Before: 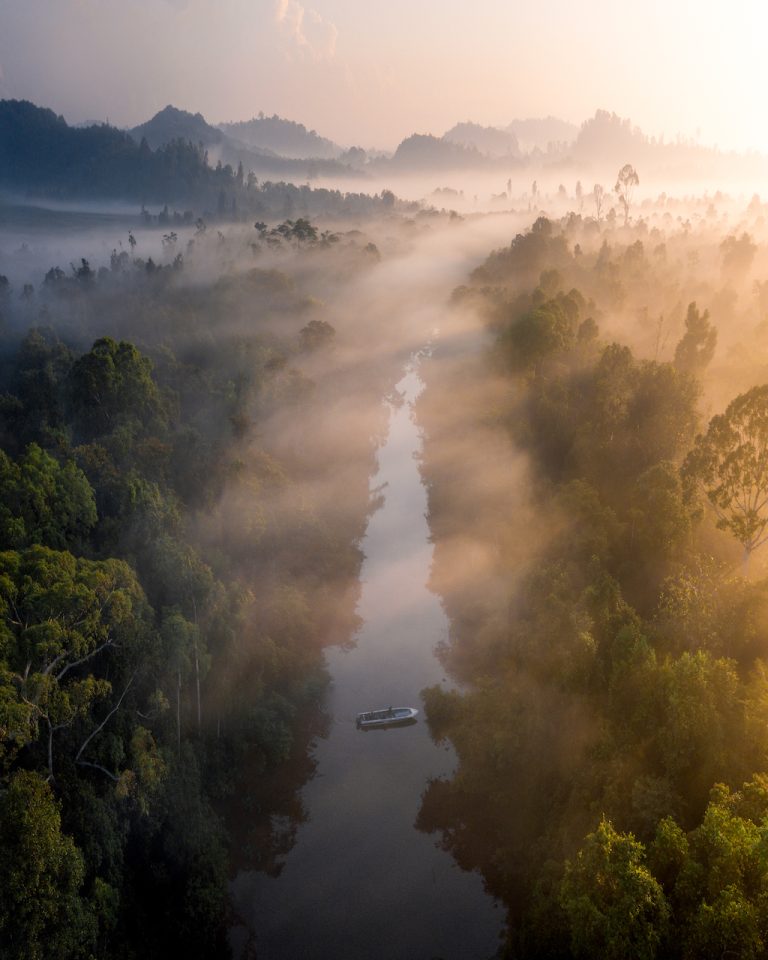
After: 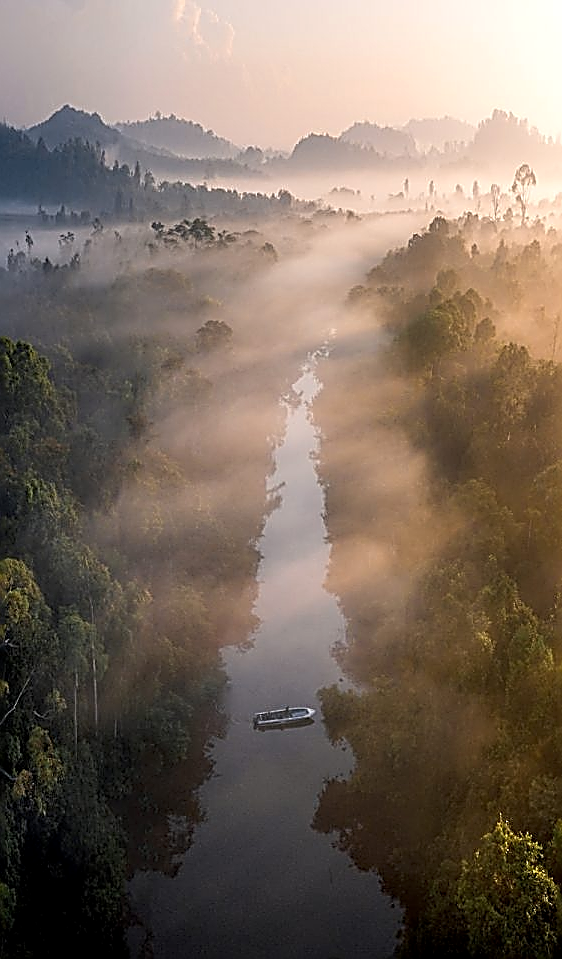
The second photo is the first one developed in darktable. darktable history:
local contrast: highlights 100%, shadows 100%, detail 120%, midtone range 0.2
crop: left 13.443%, right 13.31%
exposure: exposure 0.078 EV, compensate highlight preservation false
sharpen: amount 2
